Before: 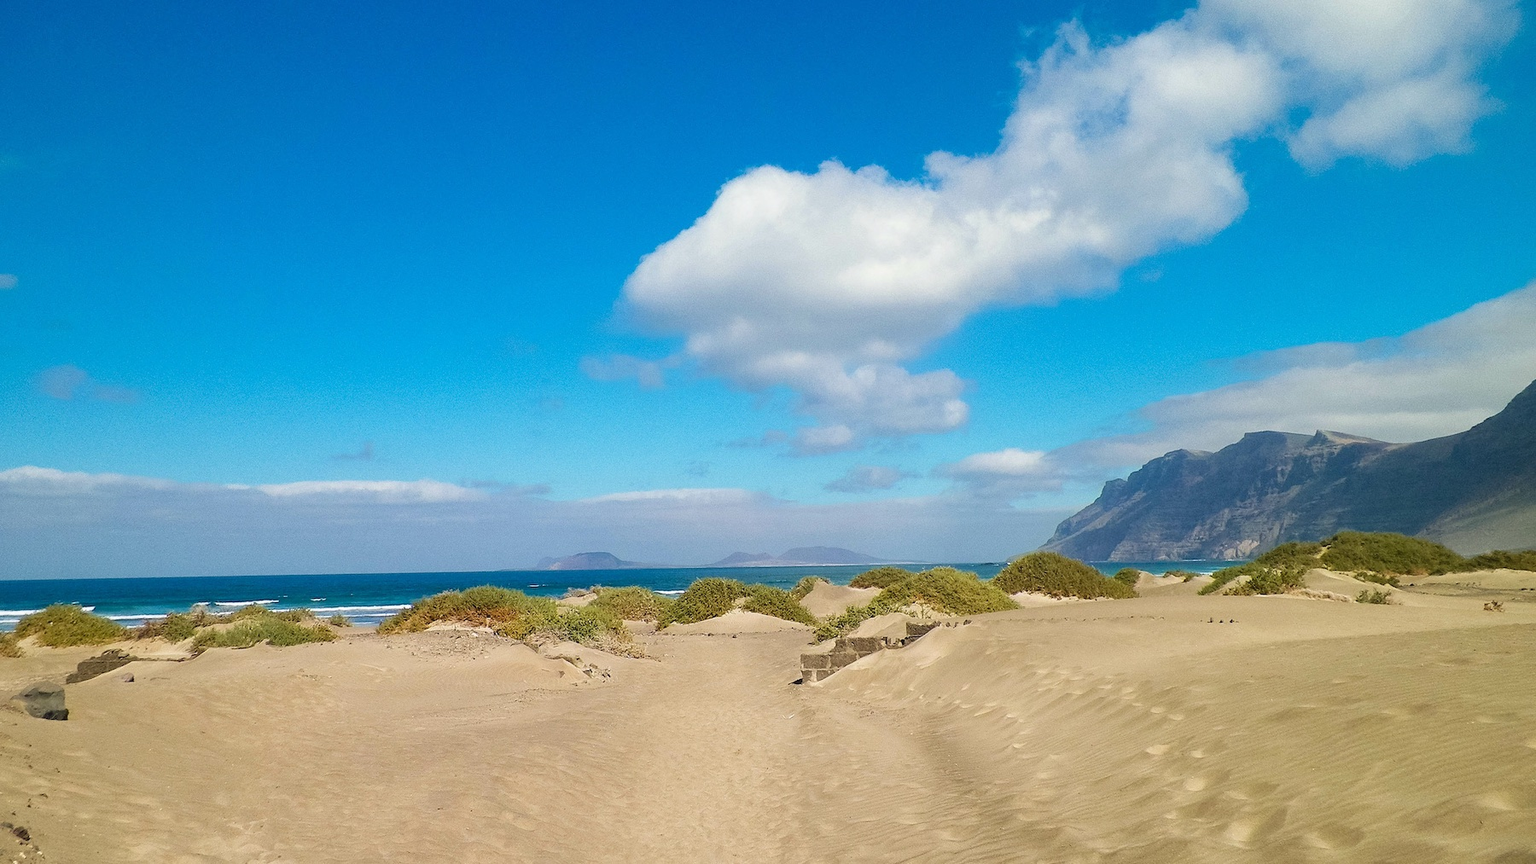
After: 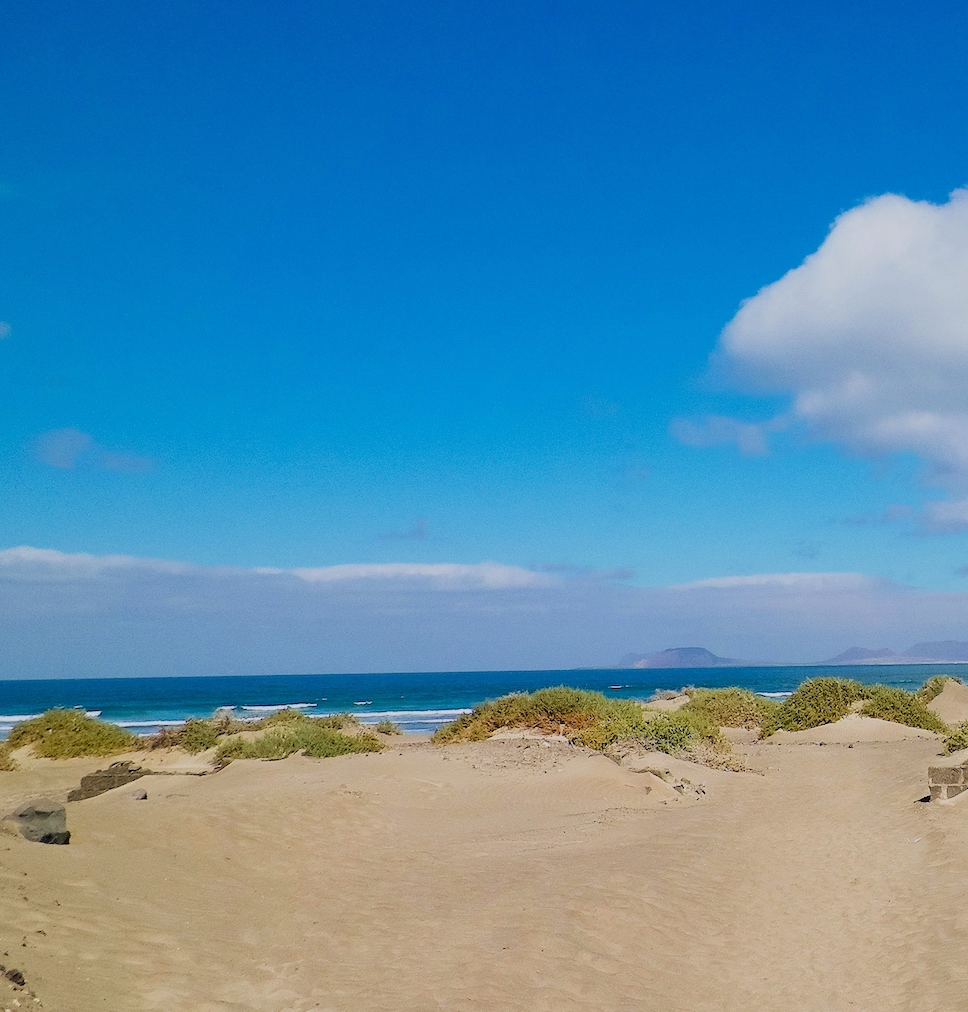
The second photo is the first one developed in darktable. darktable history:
filmic rgb: black relative exposure -7.65 EV, white relative exposure 4.56 EV, hardness 3.61, color science v6 (2022)
crop: left 0.587%, right 45.588%, bottom 0.086%
white balance: red 0.984, blue 1.059
